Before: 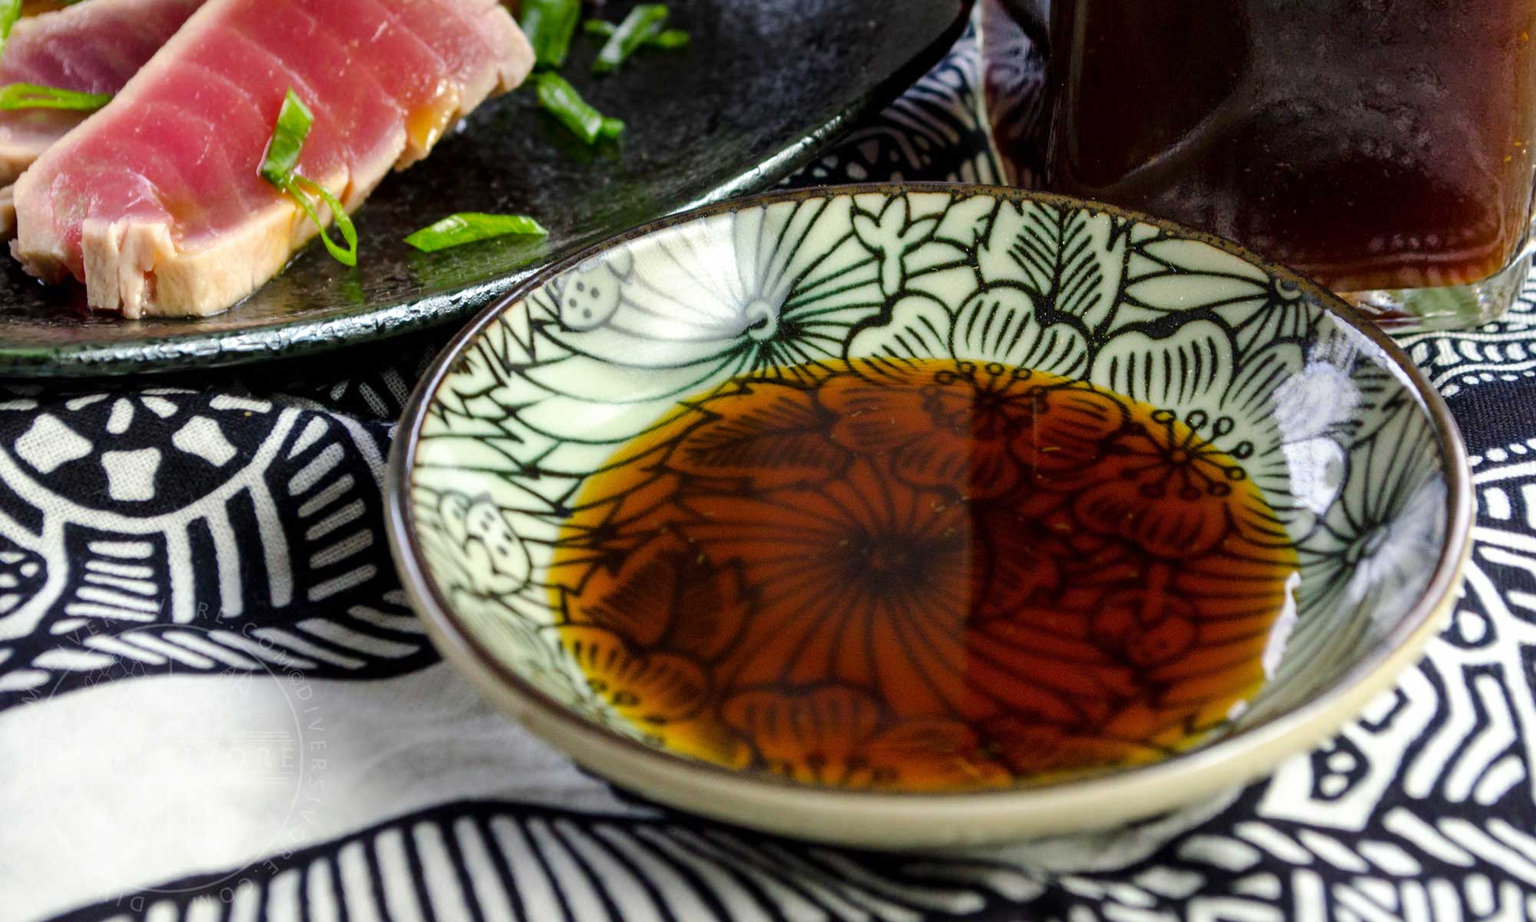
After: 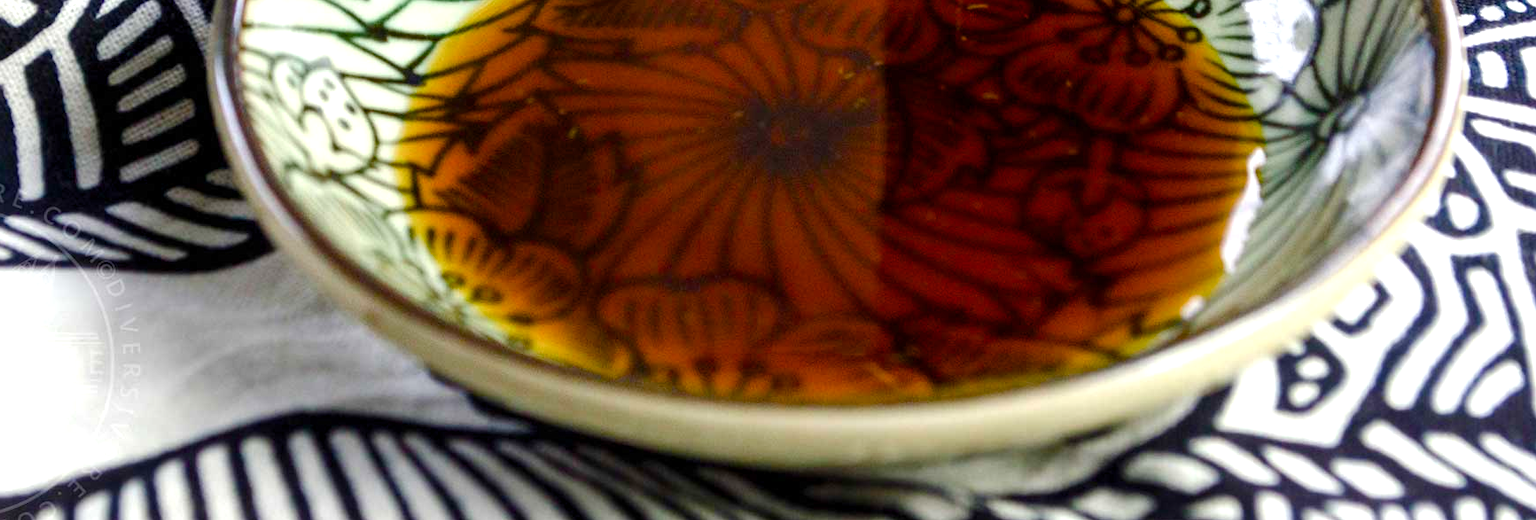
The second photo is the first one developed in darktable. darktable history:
crop and rotate: left 13.306%, top 48.129%, bottom 2.928%
color balance rgb: perceptual saturation grading › global saturation 25%, perceptual saturation grading › highlights -50%, perceptual saturation grading › shadows 30%, perceptual brilliance grading › global brilliance 12%, global vibrance 20%
